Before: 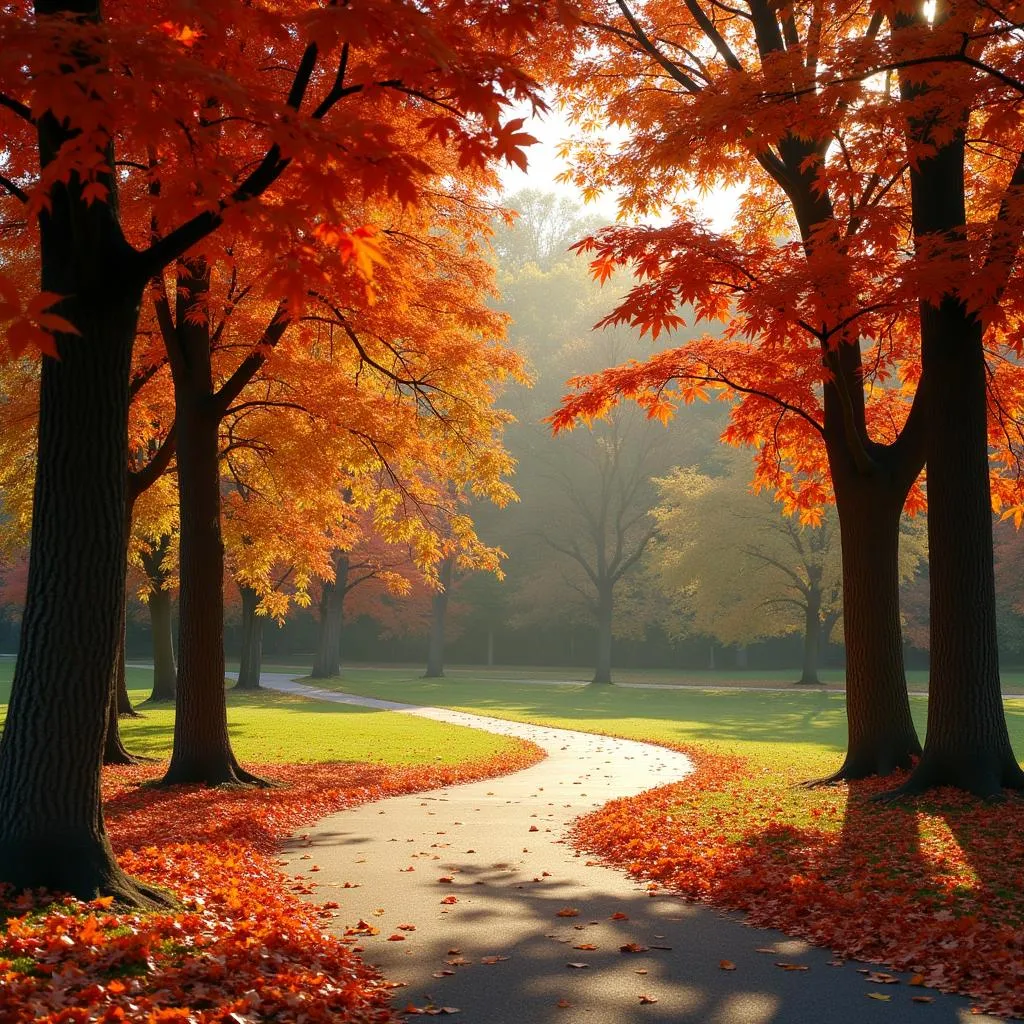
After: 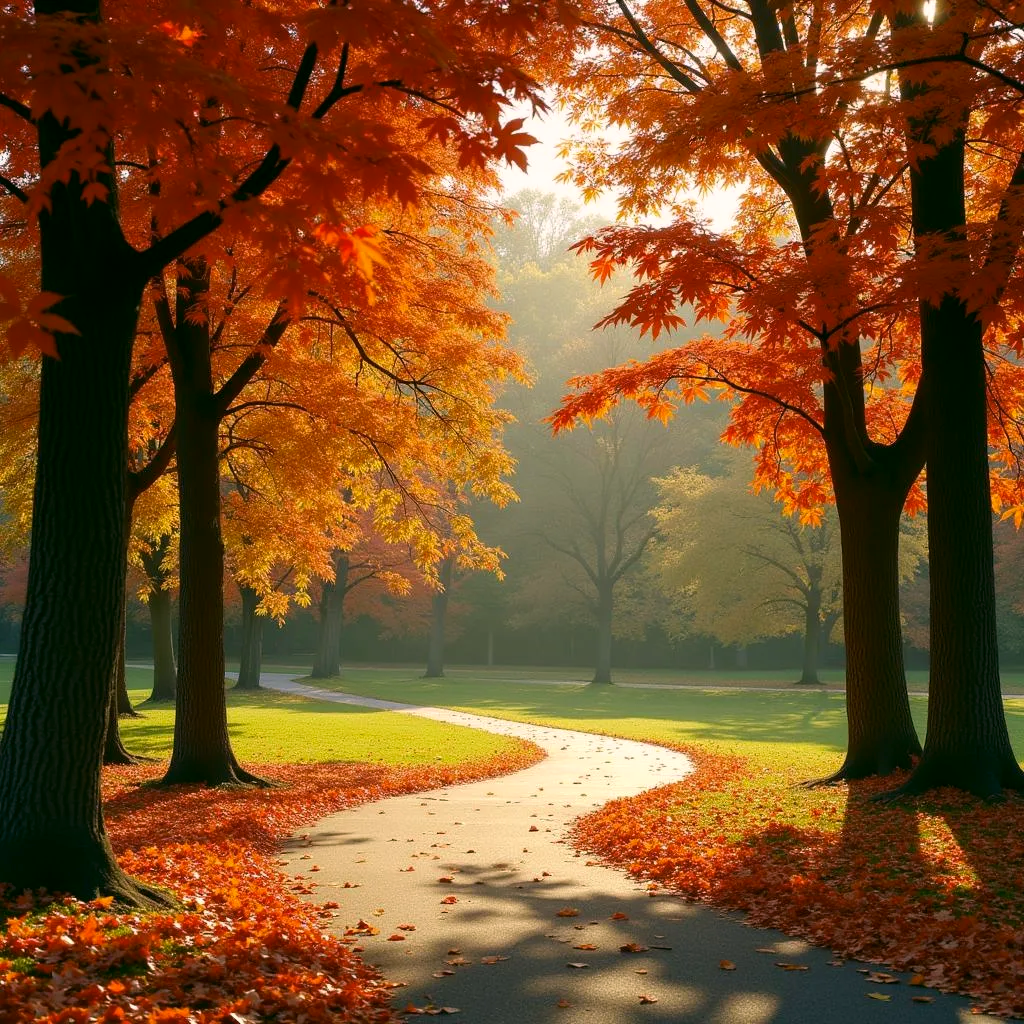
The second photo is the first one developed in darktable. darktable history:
color correction: highlights a* 4.6, highlights b* 4.96, shadows a* -7.64, shadows b* 4.59
